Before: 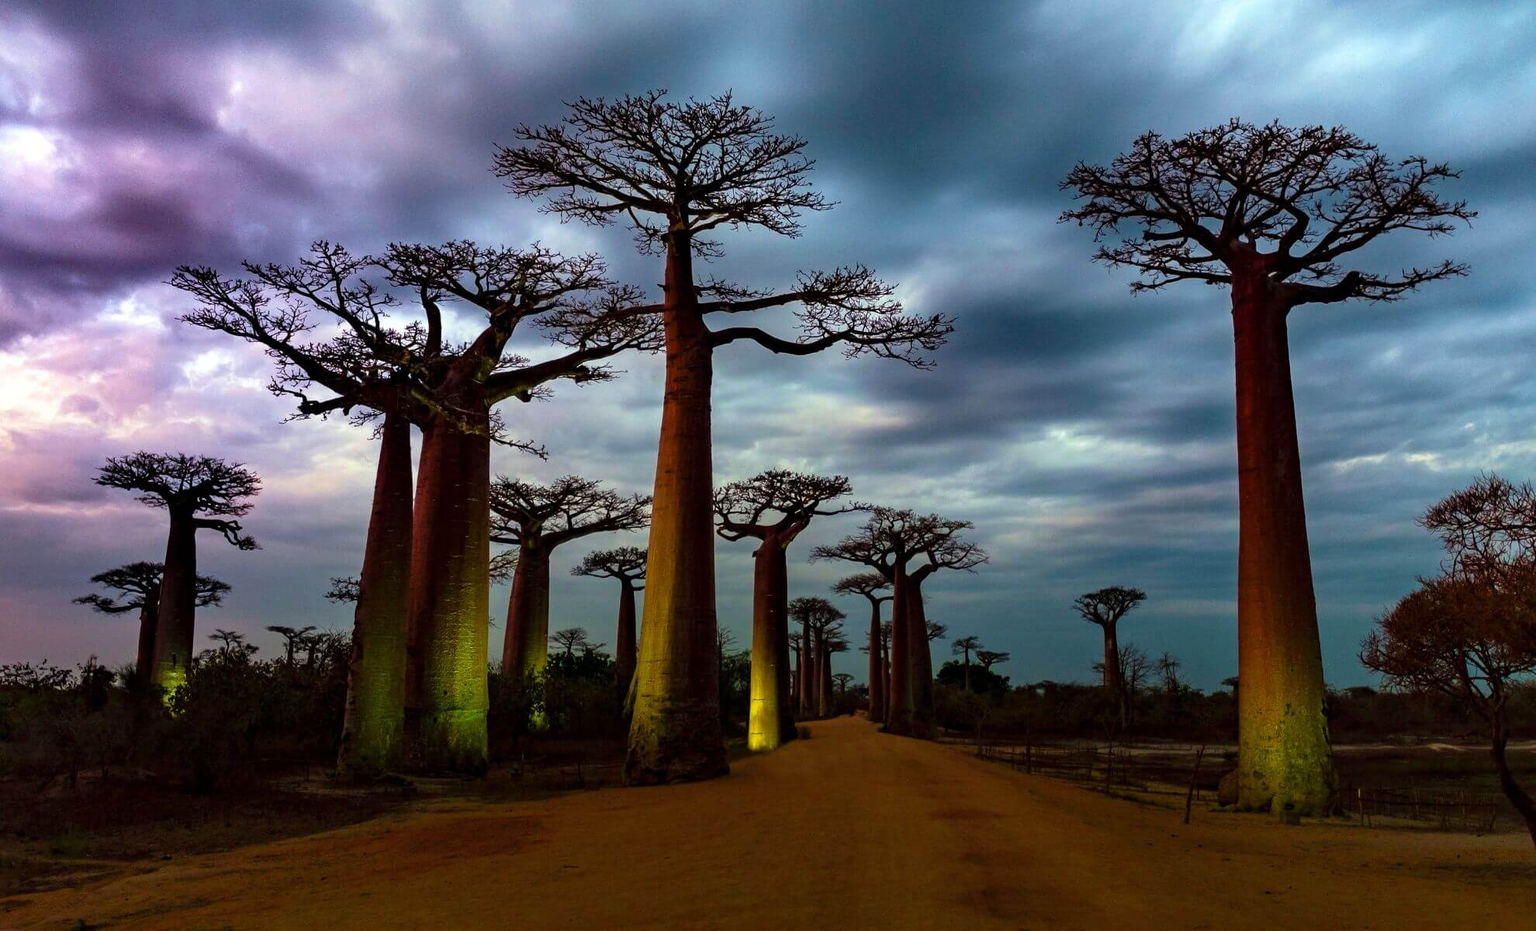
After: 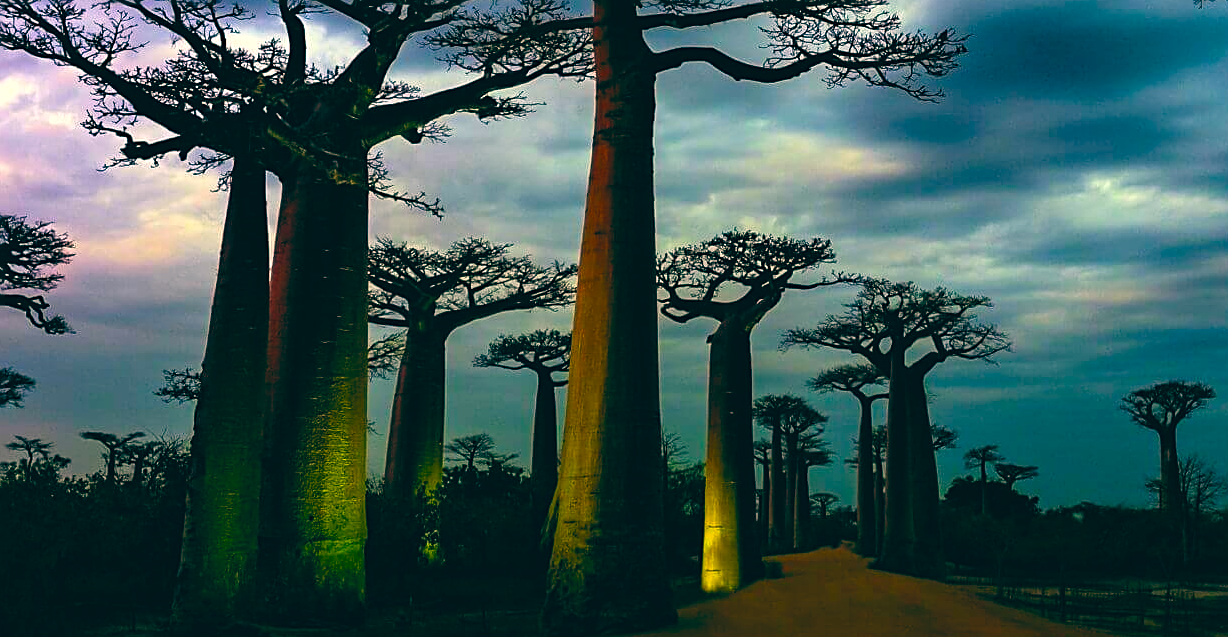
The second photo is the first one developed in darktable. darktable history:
crop: left 13.312%, top 31.28%, right 24.627%, bottom 15.582%
color balance: lift [1.005, 0.99, 1.007, 1.01], gamma [1, 0.979, 1.011, 1.021], gain [0.923, 1.098, 1.025, 0.902], input saturation 90.45%, contrast 7.73%, output saturation 105.91%
color balance rgb: linear chroma grading › global chroma 15%, perceptual saturation grading › global saturation 30%
sharpen: on, module defaults
